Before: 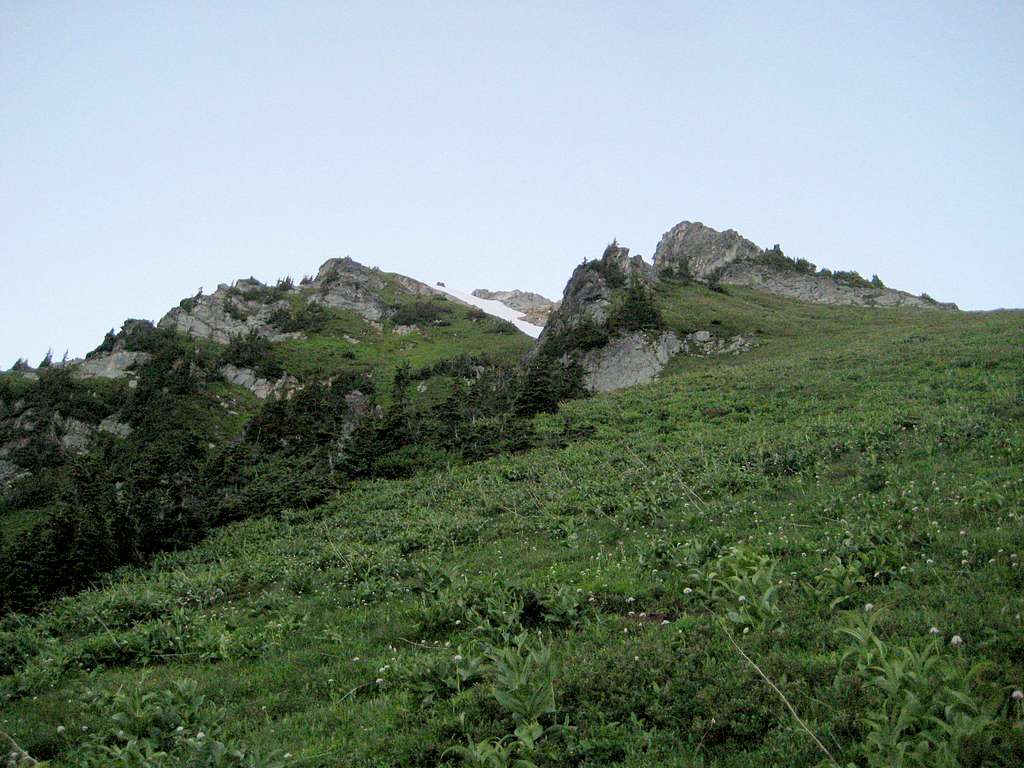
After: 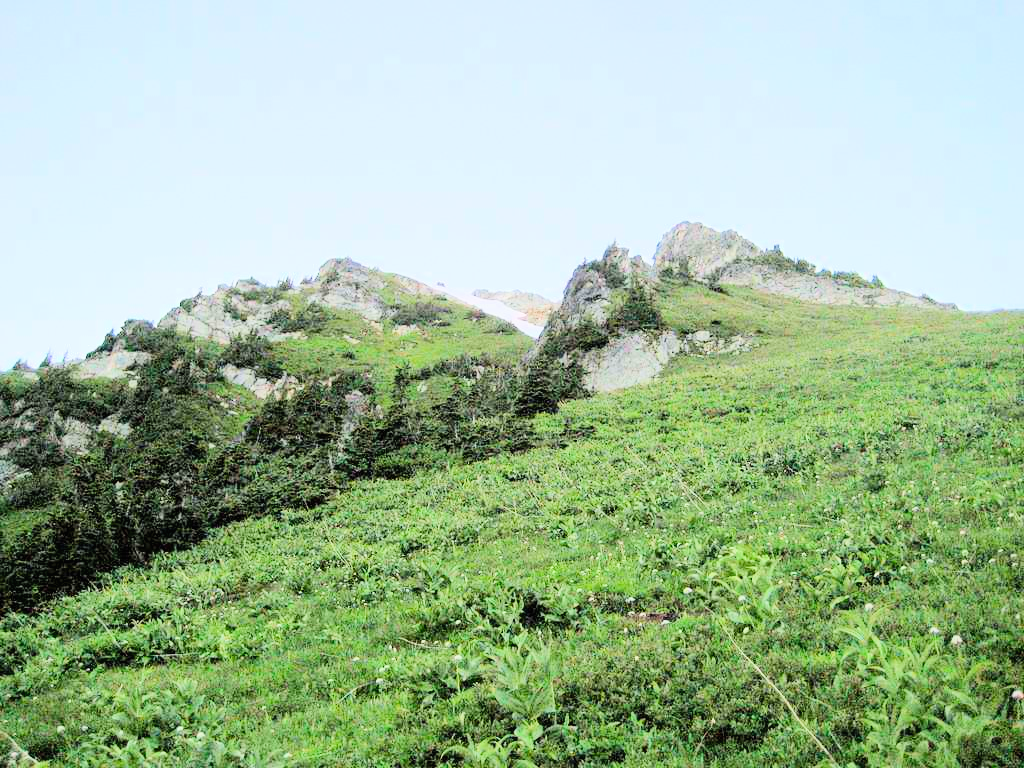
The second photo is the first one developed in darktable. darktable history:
contrast brightness saturation: contrast 0.198, brightness 0.168, saturation 0.225
filmic rgb: black relative exposure -7.65 EV, white relative exposure 4.56 EV, hardness 3.61, preserve chrominance max RGB, color science v6 (2022), contrast in shadows safe, contrast in highlights safe
exposure: black level correction 0, exposure 1.745 EV, compensate highlight preservation false
